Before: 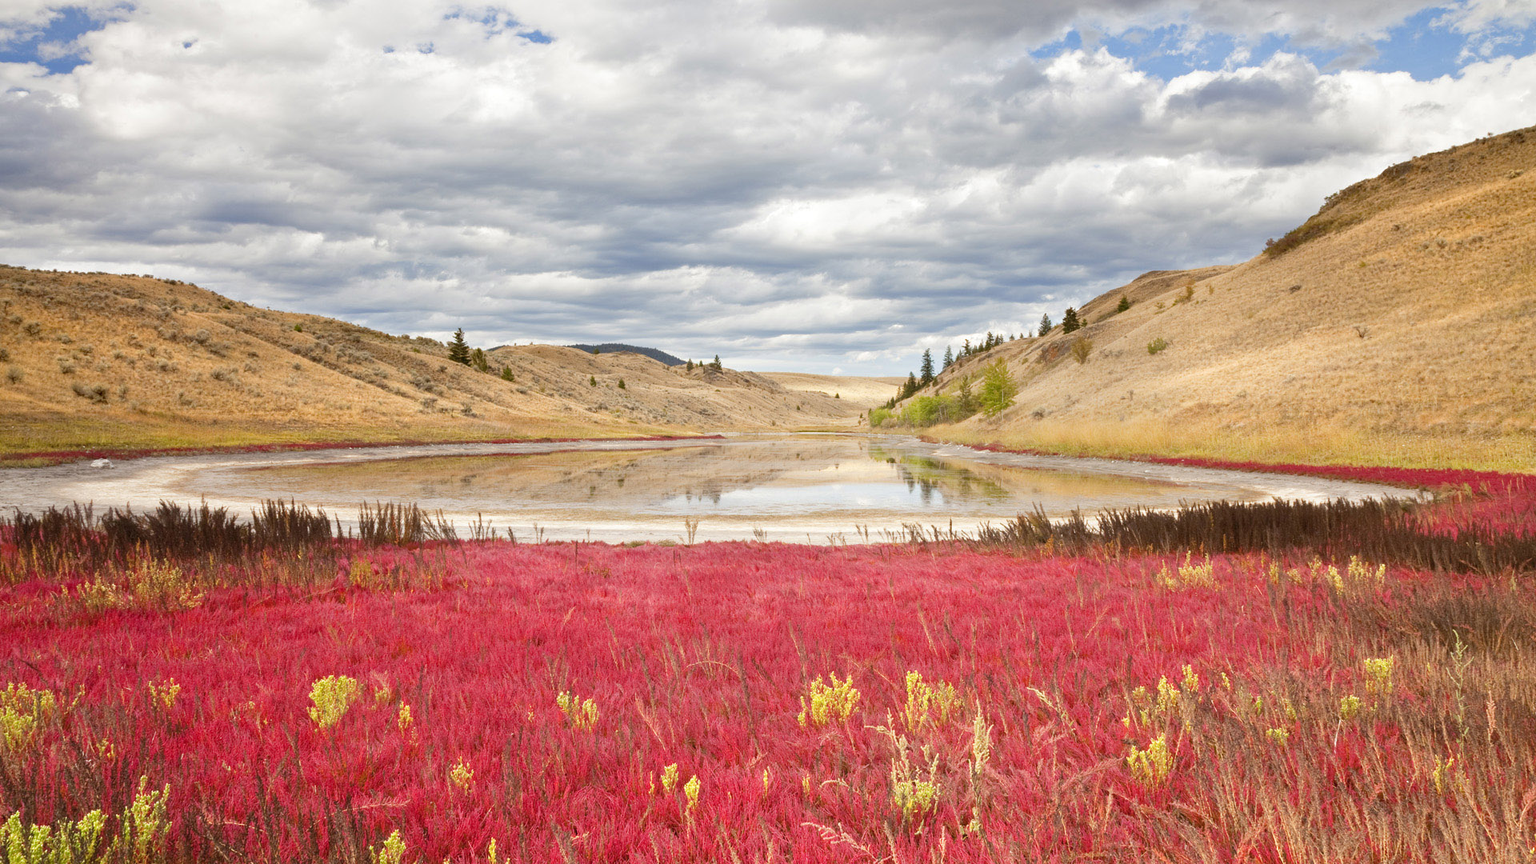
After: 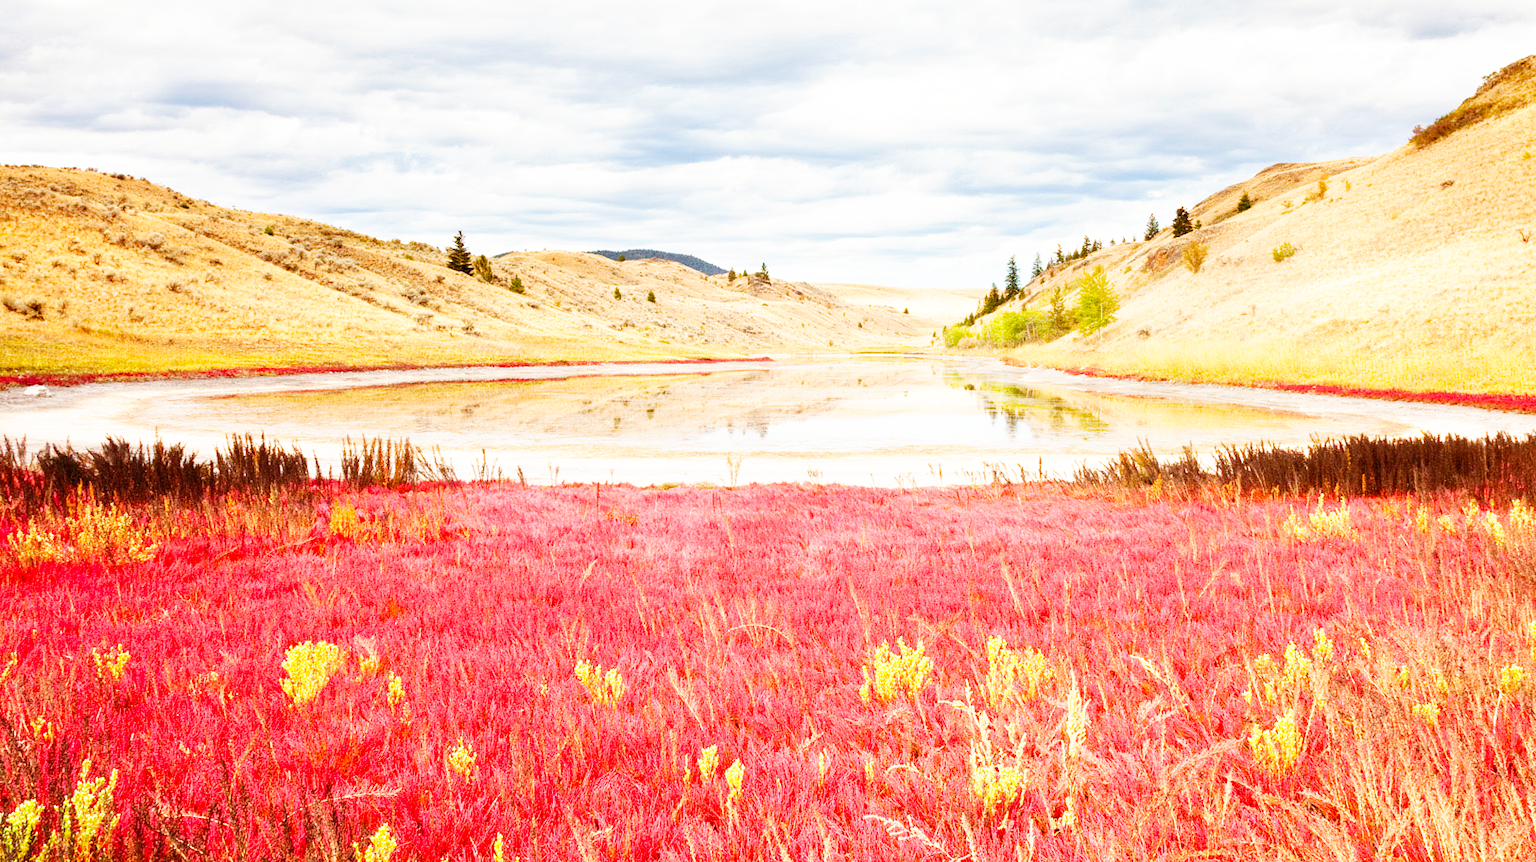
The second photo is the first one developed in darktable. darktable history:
crop and rotate: left 4.613%, top 15.37%, right 10.709%
base curve: curves: ch0 [(0, 0) (0.007, 0.004) (0.027, 0.03) (0.046, 0.07) (0.207, 0.54) (0.442, 0.872) (0.673, 0.972) (1, 1)], preserve colors none
